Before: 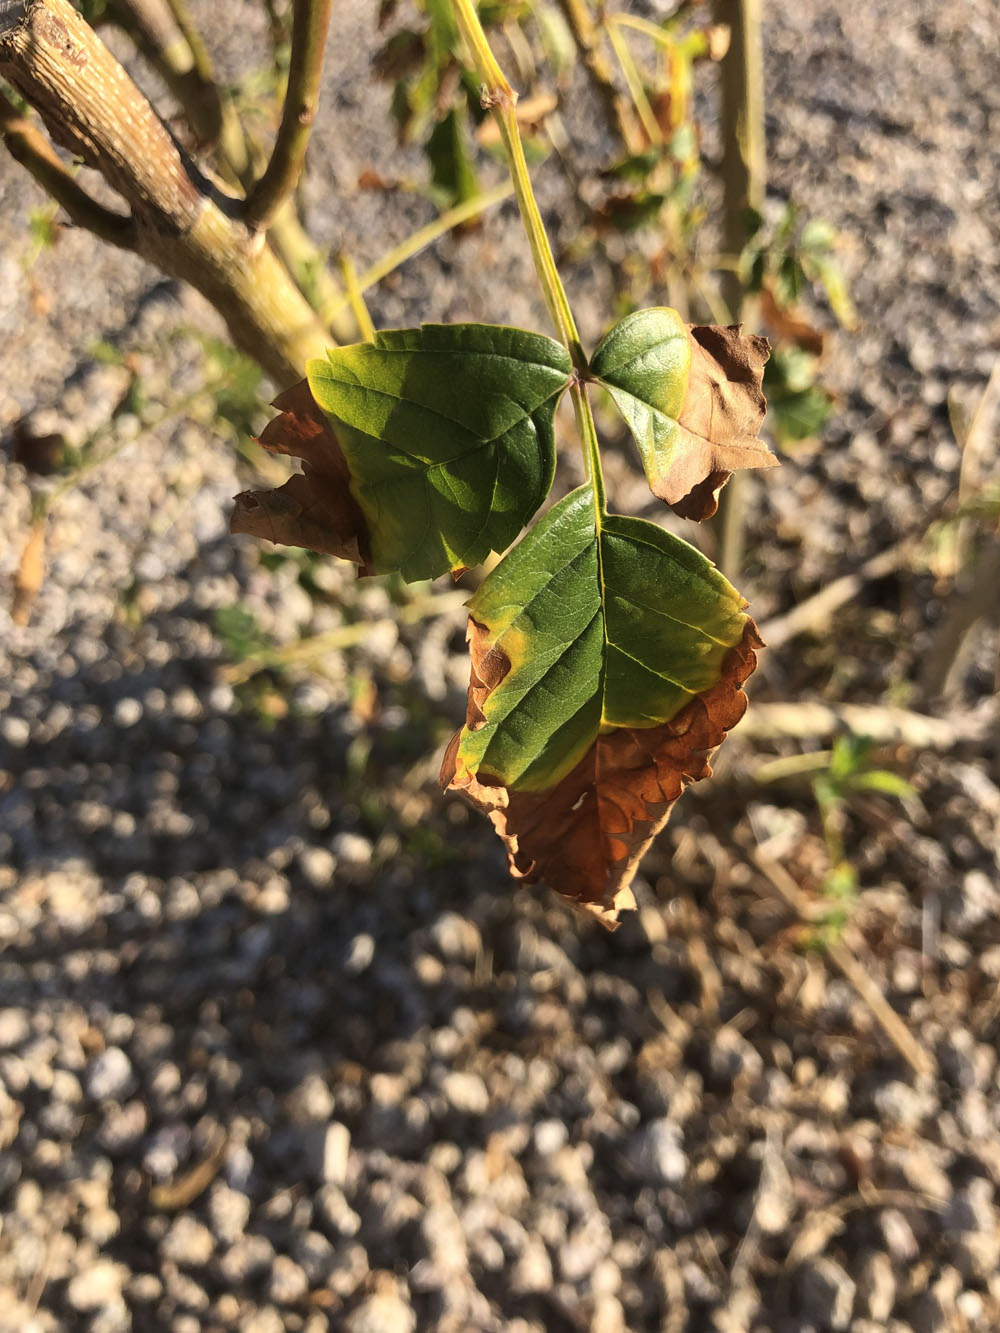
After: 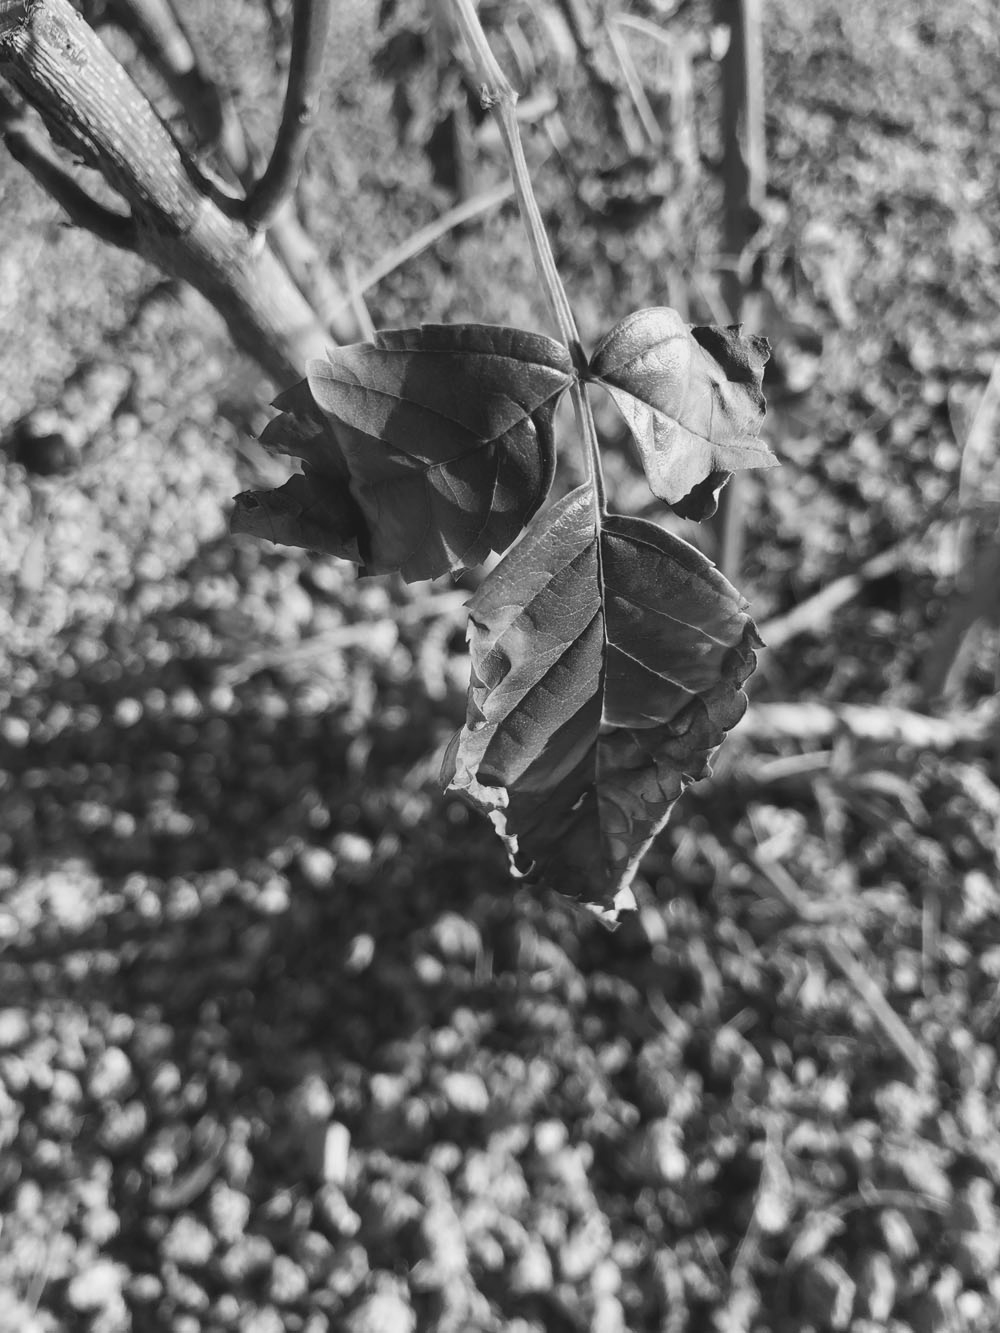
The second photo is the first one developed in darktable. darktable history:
monochrome: on, module defaults
exposure: exposure 0.236 EV, compensate highlight preservation false
rgb curve: curves: ch0 [(0.123, 0.061) (0.995, 0.887)]; ch1 [(0.06, 0.116) (1, 0.906)]; ch2 [(0, 0) (0.824, 0.69) (1, 1)], mode RGB, independent channels, compensate middle gray true
